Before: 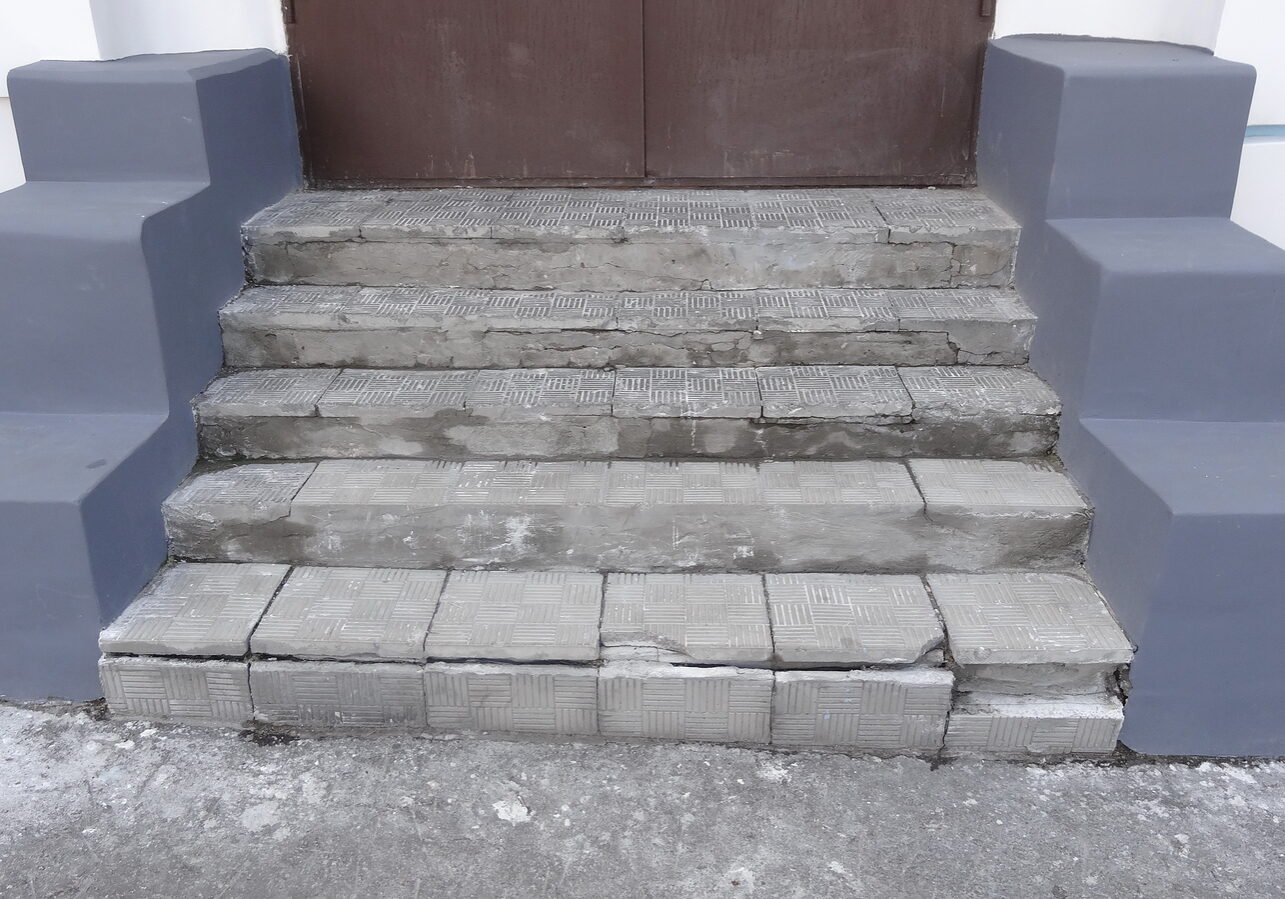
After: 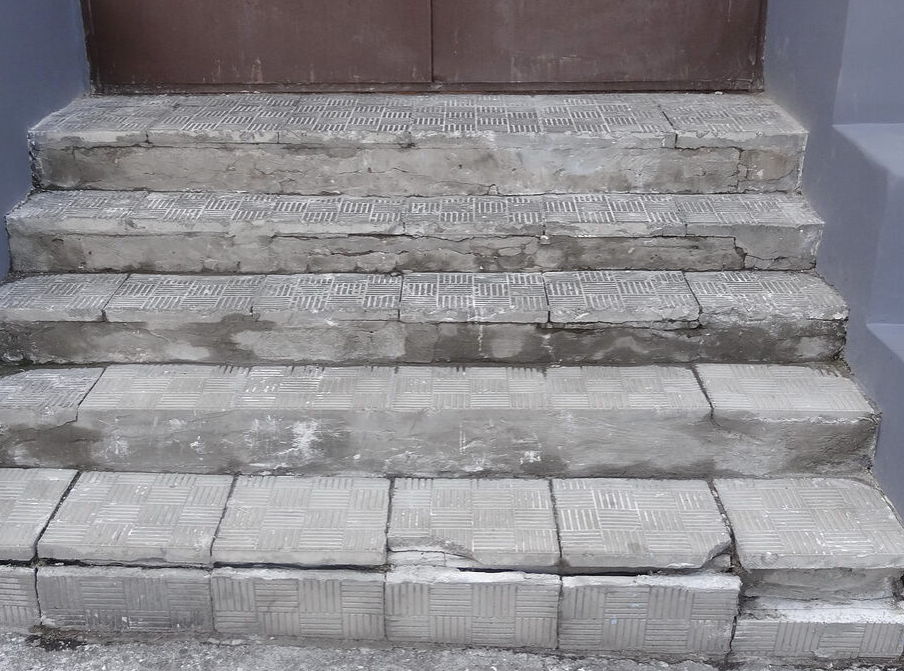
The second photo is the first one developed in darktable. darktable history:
crop and rotate: left 16.585%, top 10.708%, right 12.987%, bottom 14.545%
local contrast: mode bilateral grid, contrast 20, coarseness 50, detail 120%, midtone range 0.2
